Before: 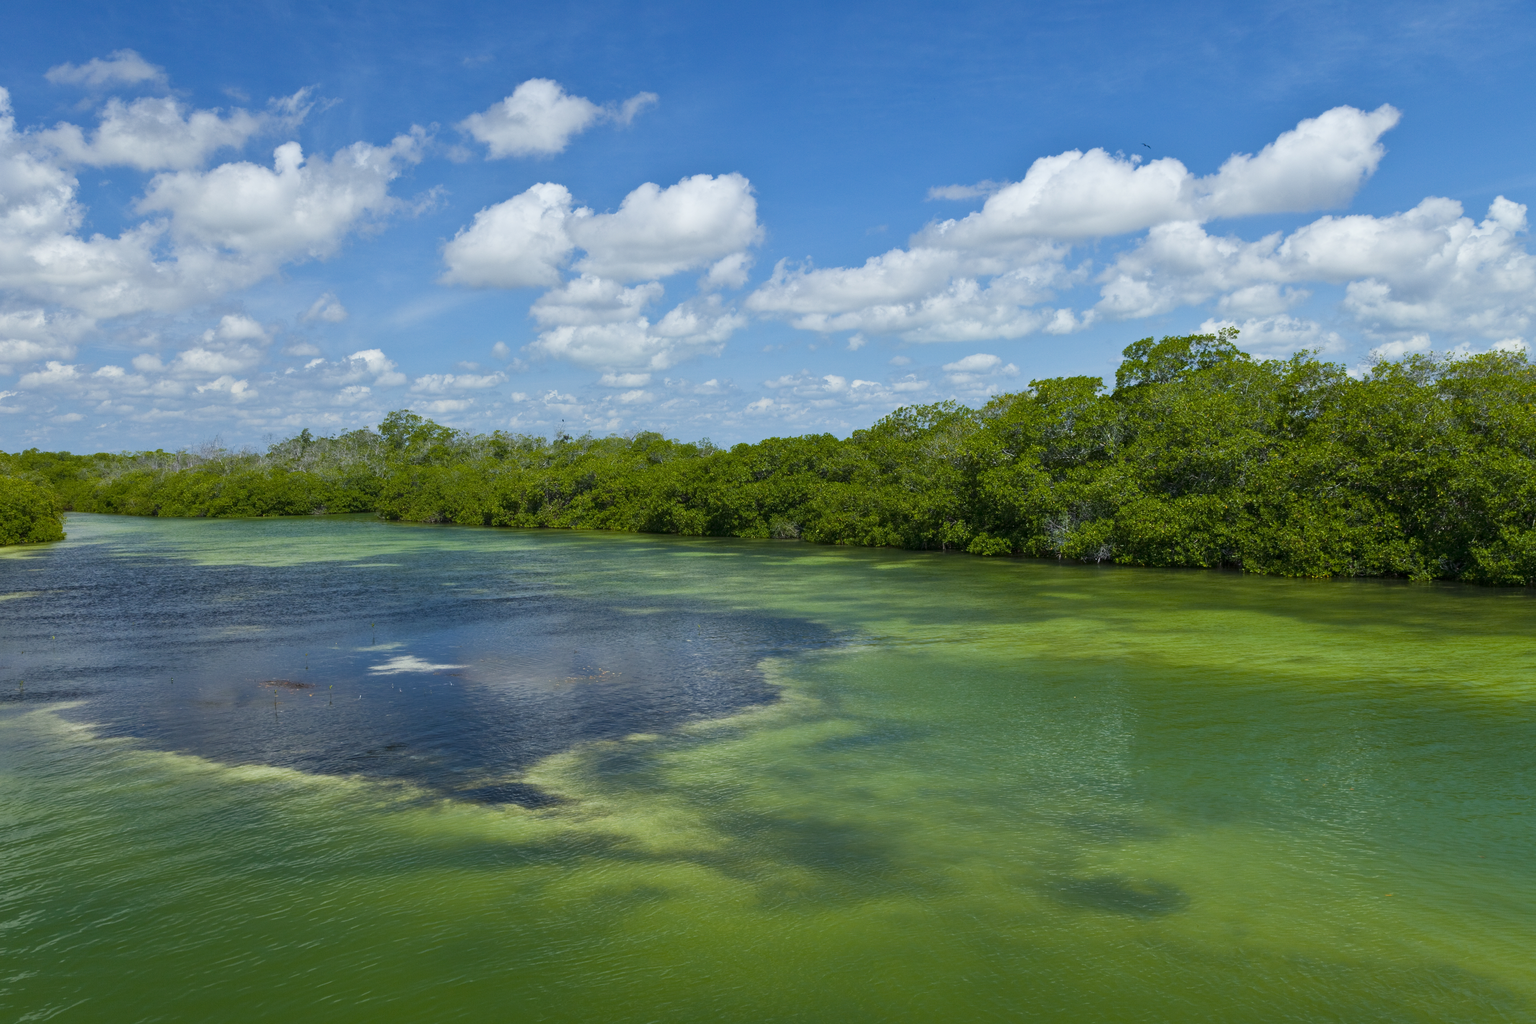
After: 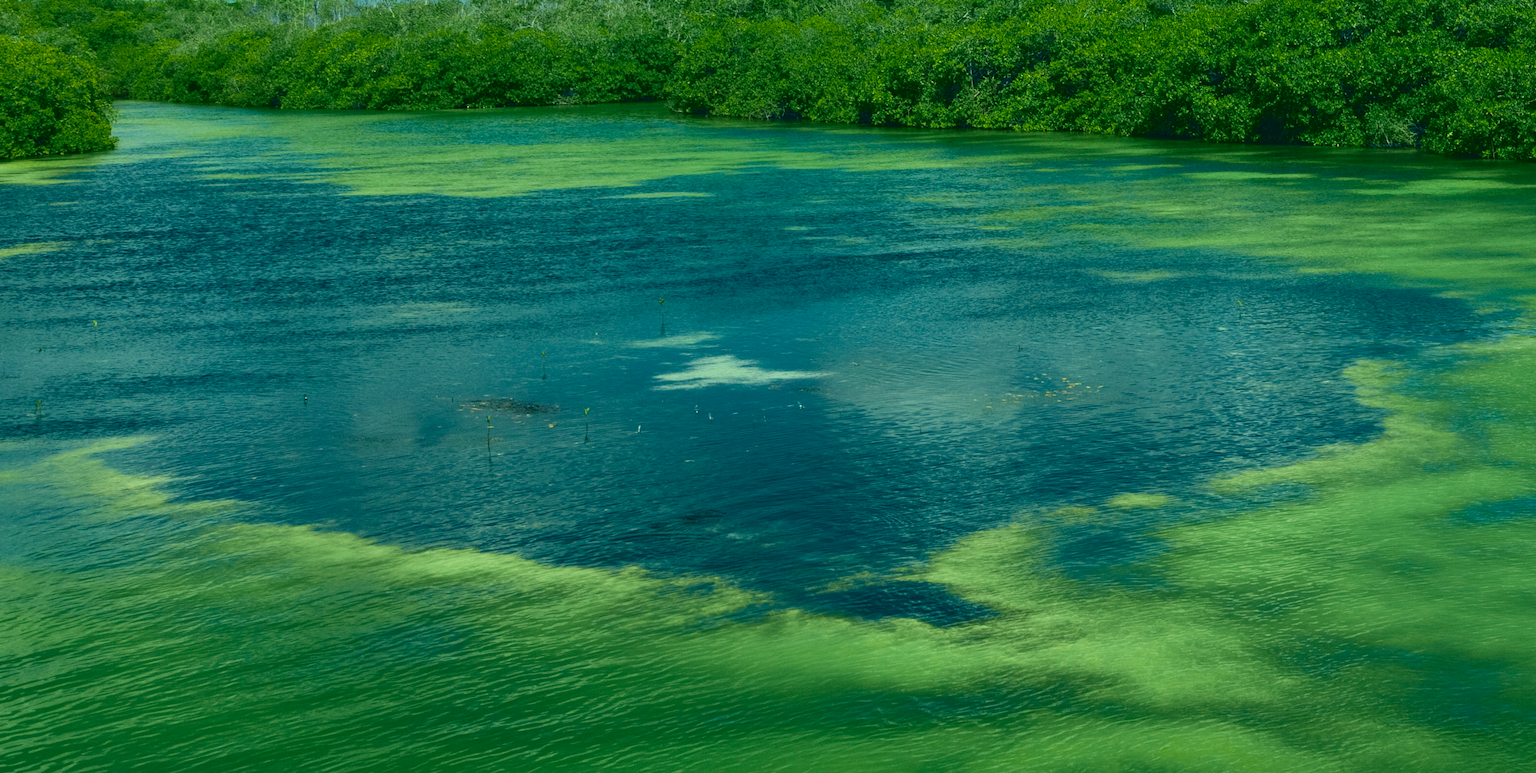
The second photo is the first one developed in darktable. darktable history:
rgb curve: curves: ch2 [(0, 0) (0.567, 0.512) (1, 1)], mode RGB, independent channels
color correction: highlights a* -20.08, highlights b* 9.8, shadows a* -20.4, shadows b* -10.76
crop: top 44.483%, right 43.593%, bottom 12.892%
tone curve: curves: ch0 [(0, 0.018) (0.036, 0.038) (0.15, 0.131) (0.27, 0.247) (0.545, 0.561) (0.761, 0.761) (1, 0.919)]; ch1 [(0, 0) (0.179, 0.173) (0.322, 0.32) (0.429, 0.431) (0.502, 0.5) (0.519, 0.522) (0.562, 0.588) (0.625, 0.67) (0.711, 0.745) (1, 1)]; ch2 [(0, 0) (0.29, 0.295) (0.404, 0.436) (0.497, 0.499) (0.521, 0.523) (0.561, 0.605) (0.657, 0.655) (0.712, 0.764) (1, 1)], color space Lab, independent channels, preserve colors none
